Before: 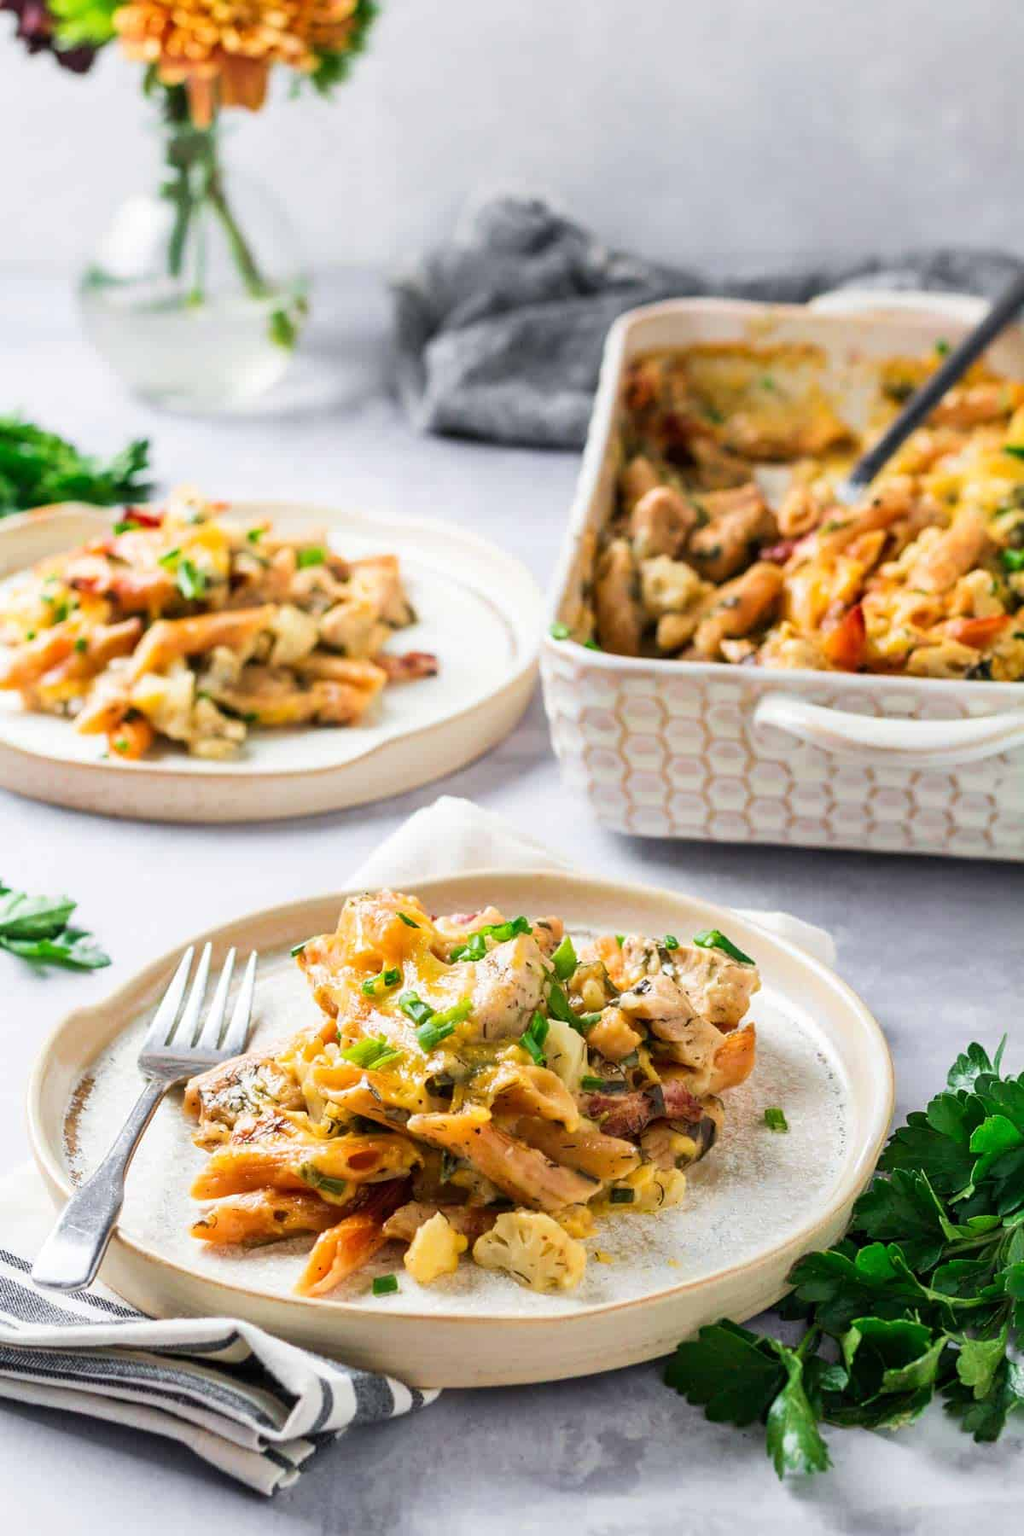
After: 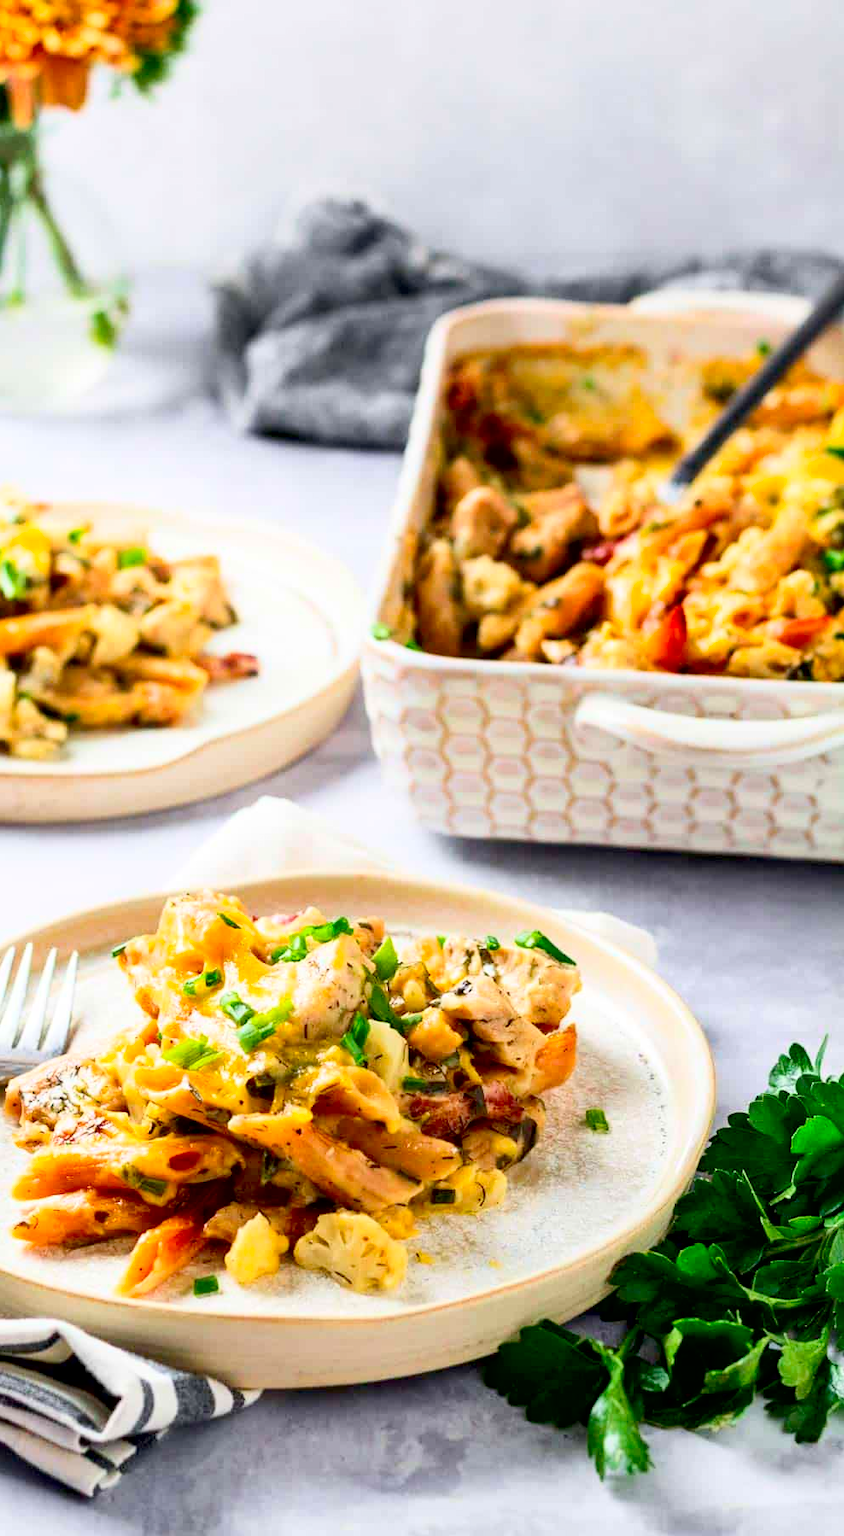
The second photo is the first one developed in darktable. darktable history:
rotate and perspective: crop left 0, crop top 0
tone equalizer: -8 EV -1.84 EV, -7 EV -1.16 EV, -6 EV -1.62 EV, smoothing diameter 25%, edges refinement/feathering 10, preserve details guided filter
crop: left 17.582%, bottom 0.031%
bloom: size 3%, threshold 100%, strength 0%
white balance: emerald 1
contrast brightness saturation: contrast 0.23, brightness 0.1, saturation 0.29
exposure: black level correction 0.012, compensate highlight preservation false
